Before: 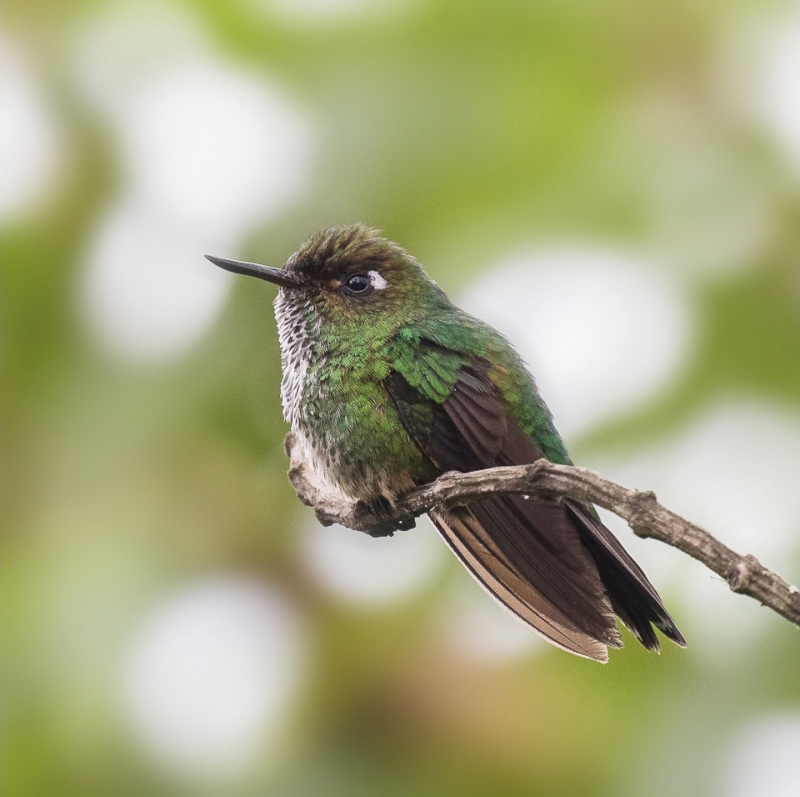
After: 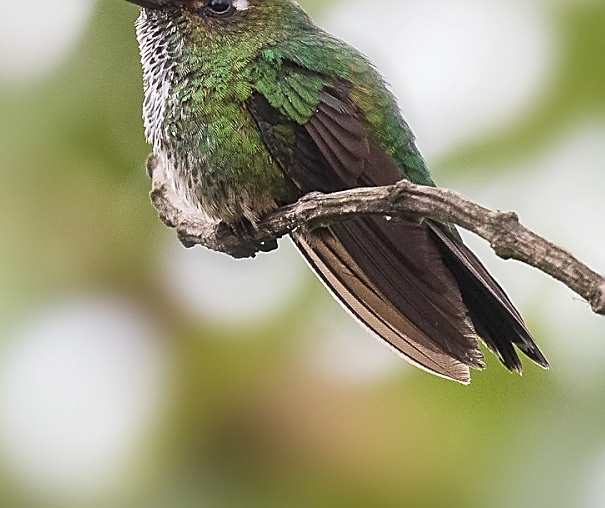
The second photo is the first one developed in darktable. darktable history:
sharpen: radius 1.4, amount 1.25, threshold 0.7
crop and rotate: left 17.299%, top 35.115%, right 7.015%, bottom 1.024%
